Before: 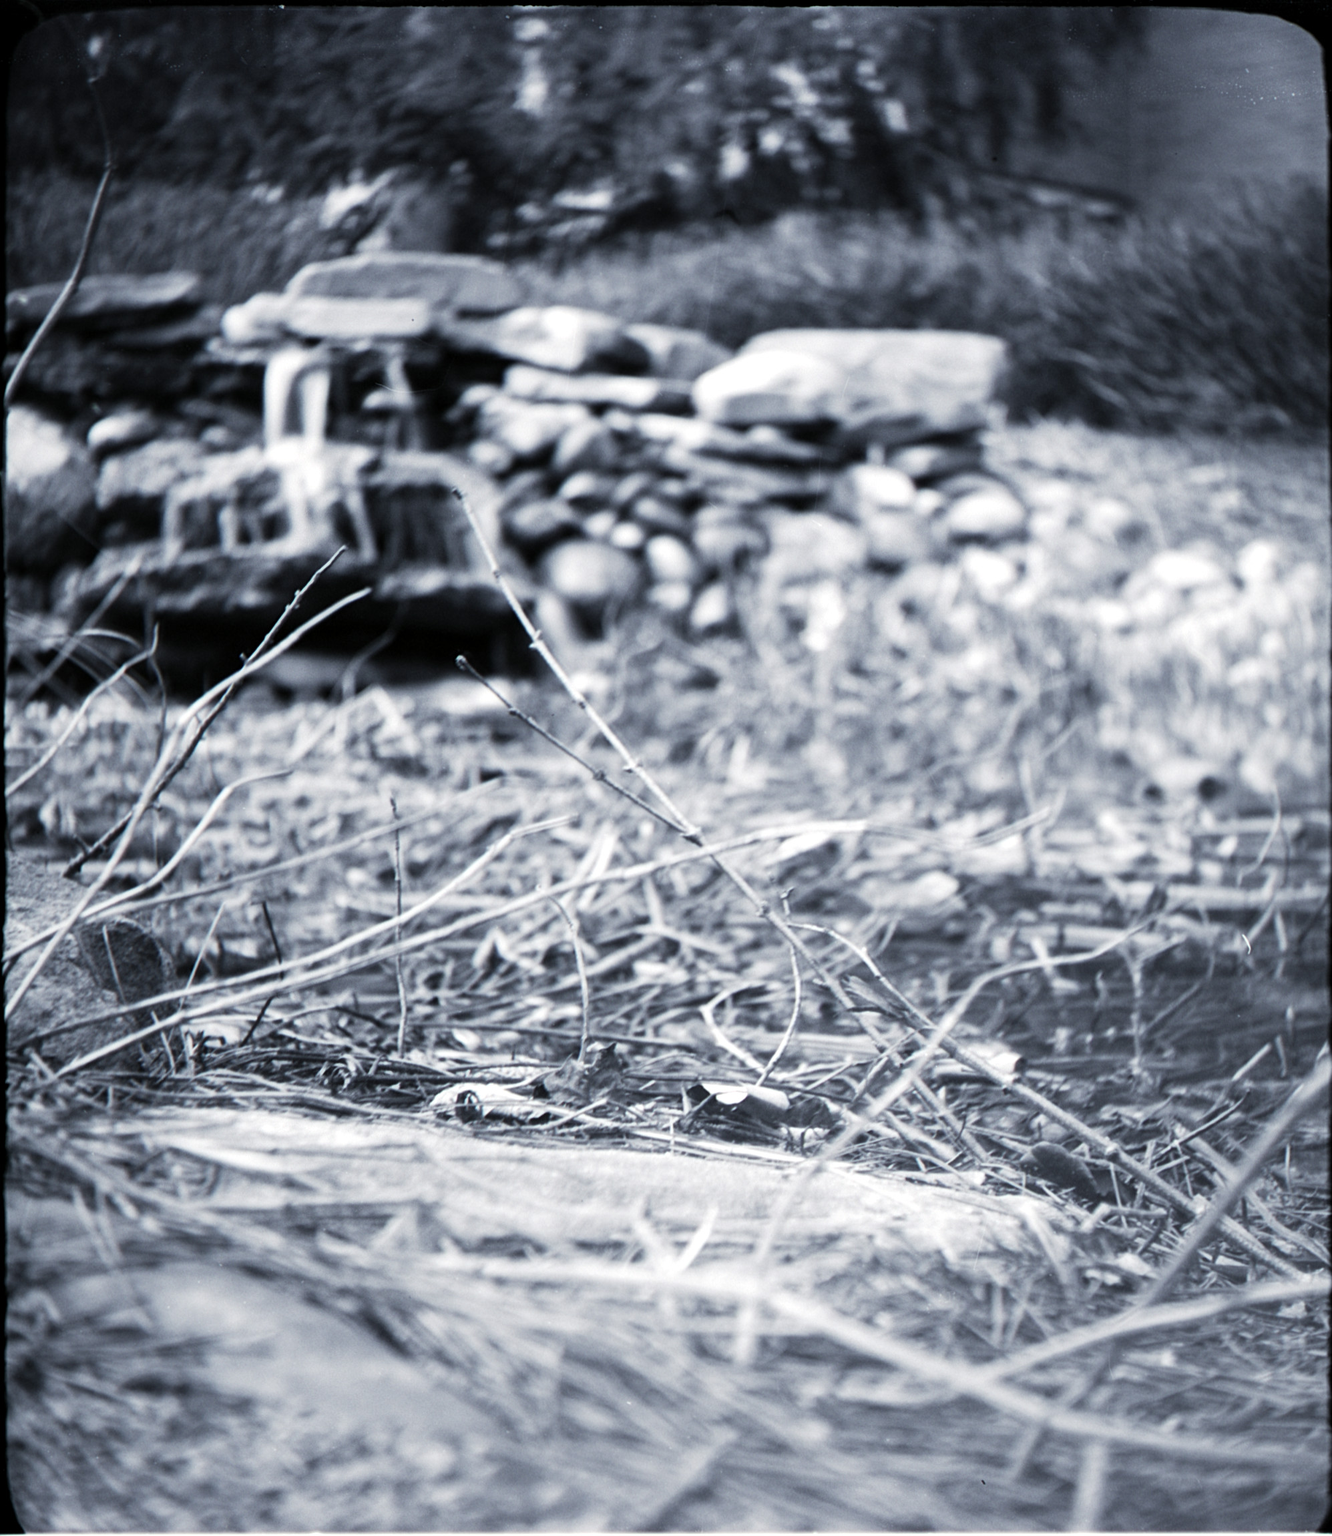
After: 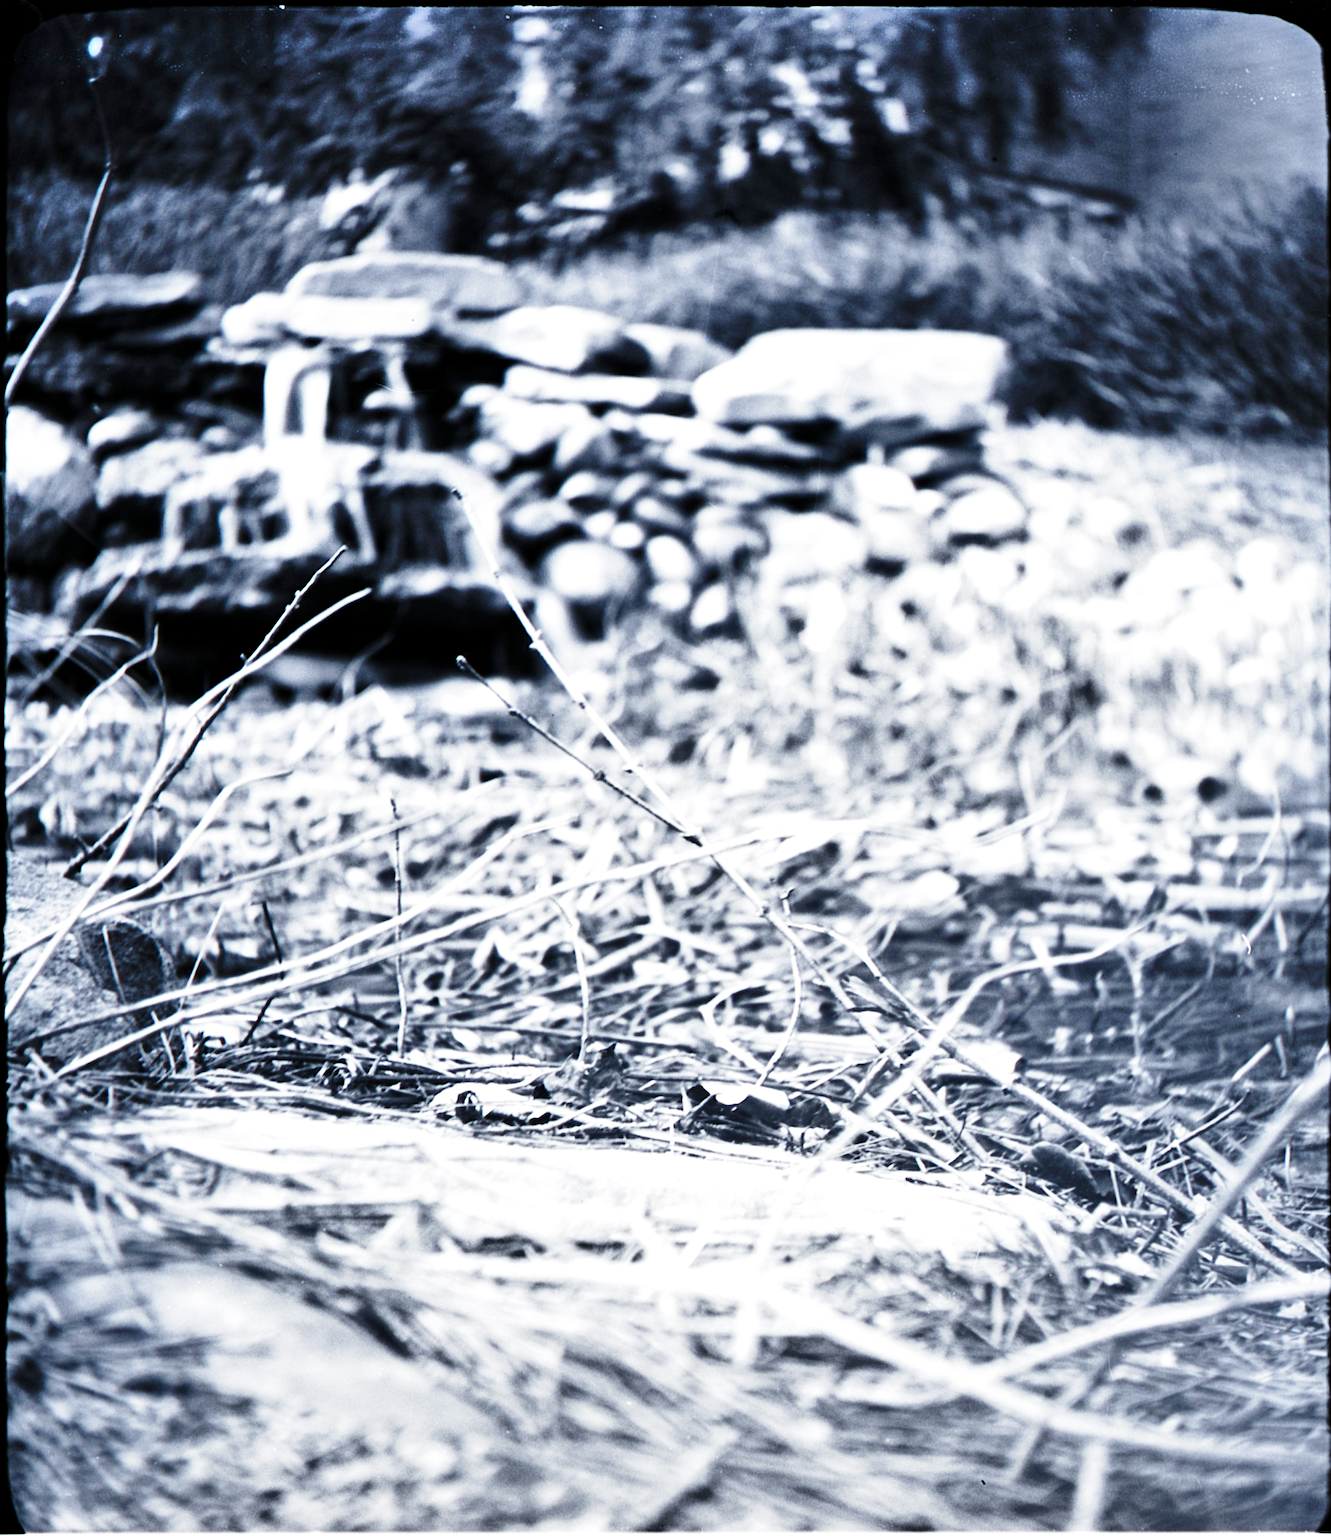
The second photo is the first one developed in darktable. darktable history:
color balance rgb: shadows lift › luminance -20%, power › hue 72.24°, highlights gain › luminance 15%, global offset › hue 171.6°, perceptual saturation grading › global saturation 14.09%, perceptual saturation grading › highlights -25%, perceptual saturation grading › shadows 25%, global vibrance 25%, contrast 10%
exposure: black level correction 0.002, compensate highlight preservation false
base curve: curves: ch0 [(0, 0) (0.028, 0.03) (0.121, 0.232) (0.46, 0.748) (0.859, 0.968) (1, 1)], preserve colors none
shadows and highlights: highlights color adjustment 0%, soften with gaussian
